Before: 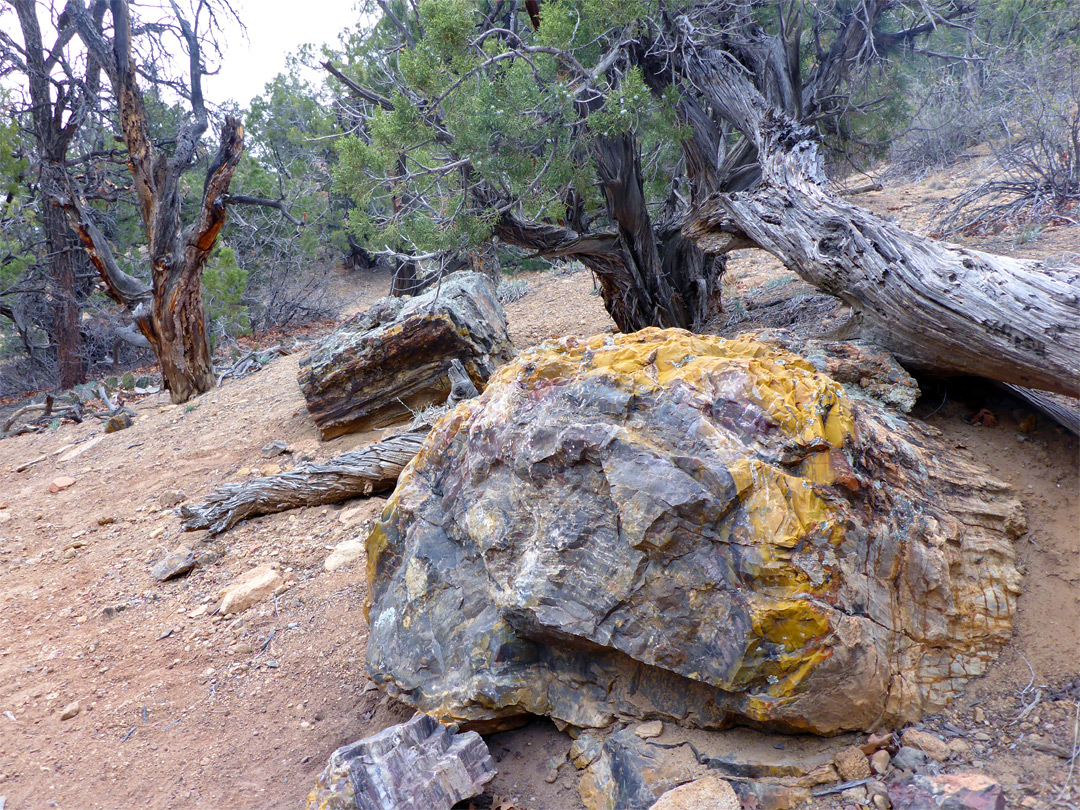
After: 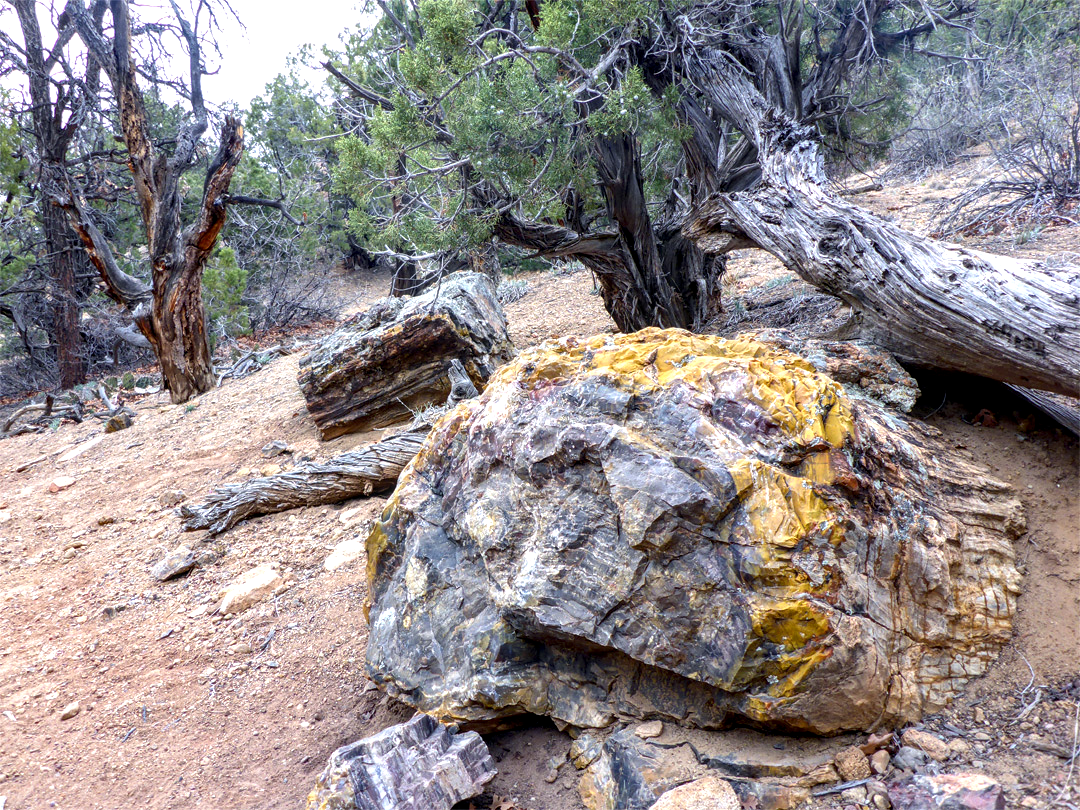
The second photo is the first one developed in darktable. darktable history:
local contrast: highlights 61%, detail 143%, midtone range 0.435
tone equalizer: -8 EV -0.379 EV, -7 EV -0.409 EV, -6 EV -0.33 EV, -5 EV -0.195 EV, -3 EV 0.219 EV, -2 EV 0.352 EV, -1 EV 0.398 EV, +0 EV 0.391 EV, edges refinement/feathering 500, mask exposure compensation -1.57 EV, preserve details guided filter
